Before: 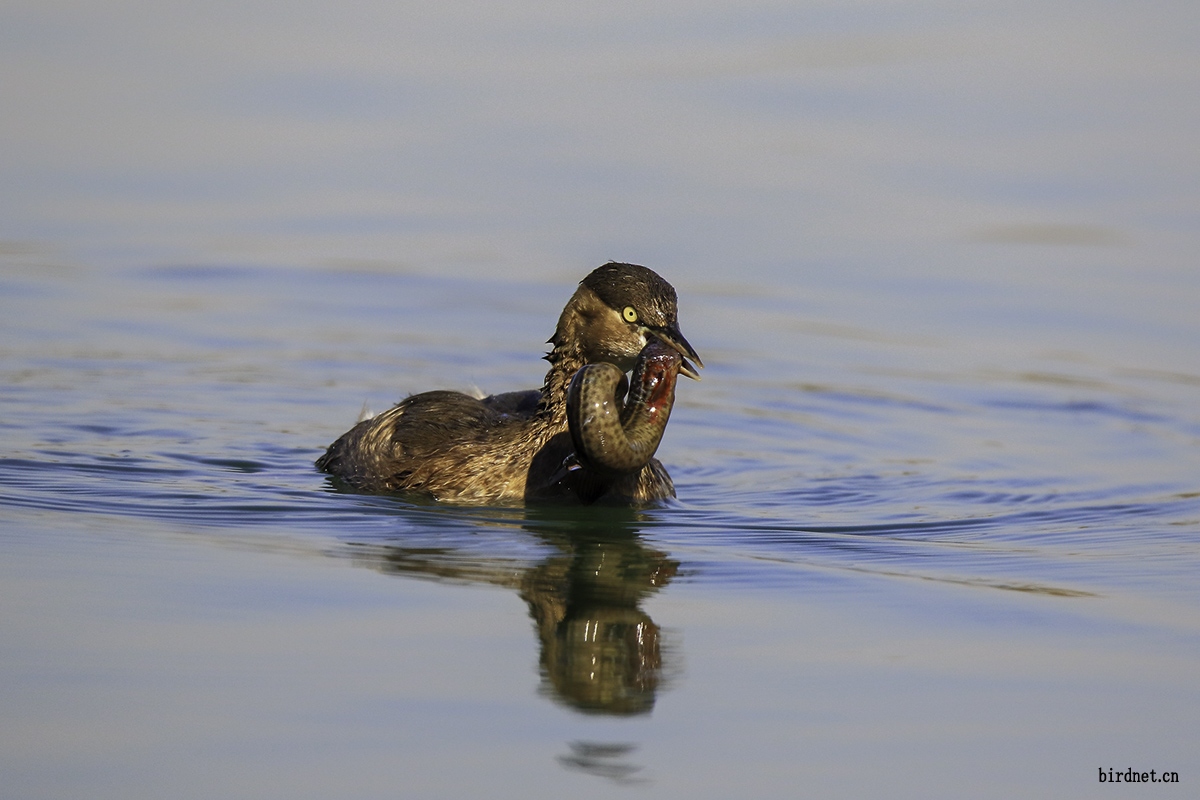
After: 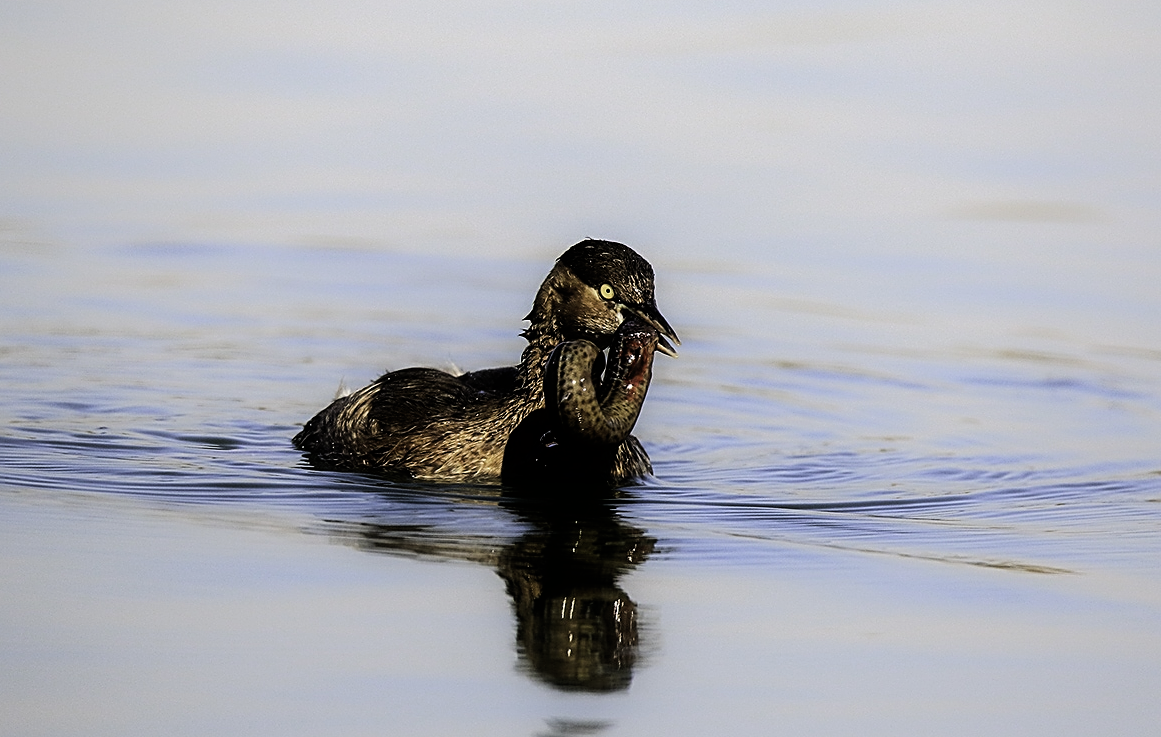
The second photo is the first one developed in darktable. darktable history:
contrast brightness saturation: contrast 0.013, saturation -0.066
sharpen: on, module defaults
shadows and highlights: shadows -13.34, white point adjustment 4.18, highlights 26.95
crop: left 1.949%, top 2.962%, right 1.248%, bottom 4.899%
filmic rgb: black relative exposure -3.8 EV, white relative exposure 2.4 EV, dynamic range scaling -49.76%, hardness 3.45, latitude 29.21%, contrast 1.798, color science v6 (2022)
contrast equalizer: octaves 7, y [[0.511, 0.558, 0.631, 0.632, 0.559, 0.512], [0.5 ×6], [0.5 ×6], [0 ×6], [0 ×6]], mix -0.986
